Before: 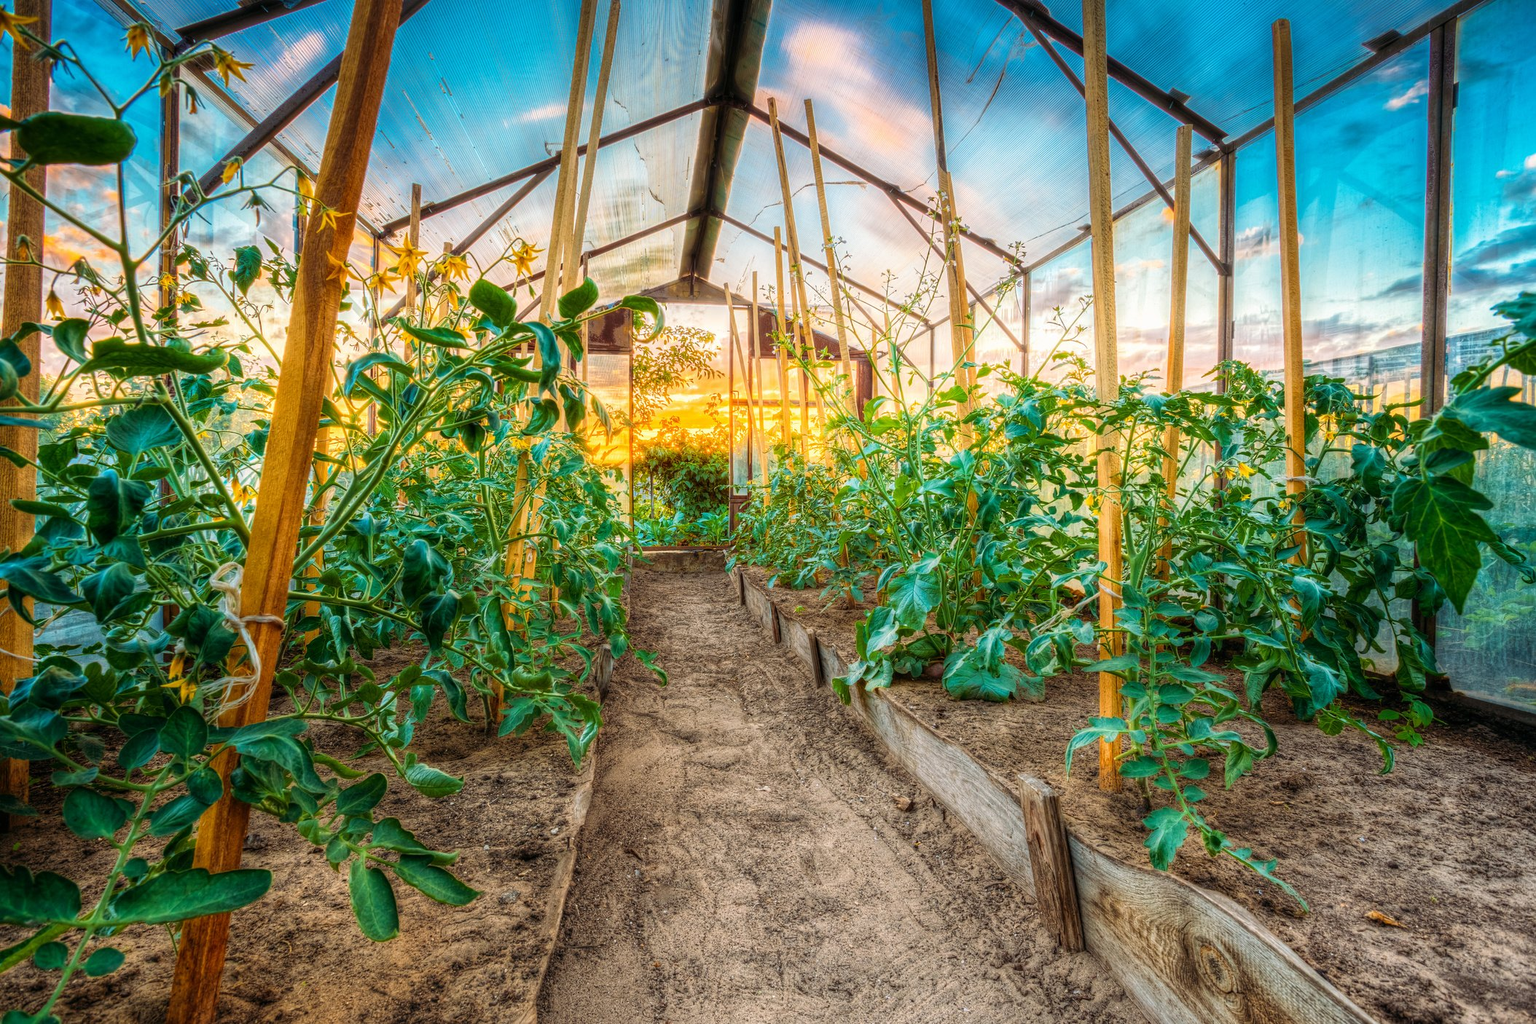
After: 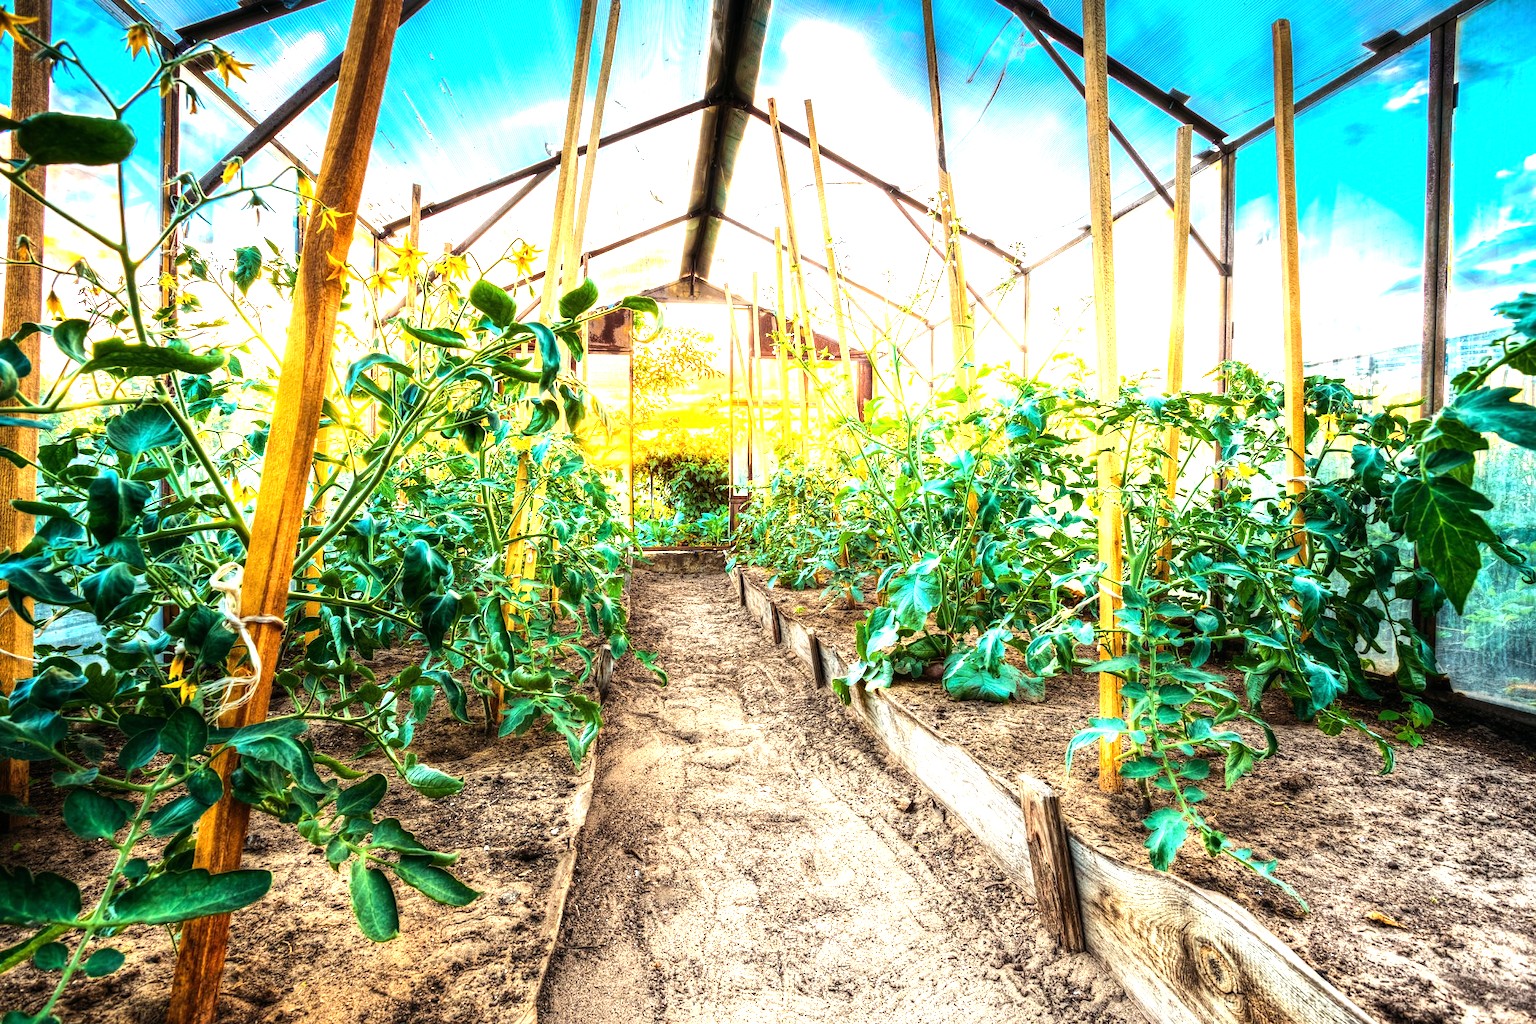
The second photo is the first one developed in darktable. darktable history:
exposure: black level correction 0, exposure 0.695 EV, compensate highlight preservation false
tone equalizer: -8 EV -1.07 EV, -7 EV -1.04 EV, -6 EV -0.829 EV, -5 EV -0.549 EV, -3 EV 0.604 EV, -2 EV 0.861 EV, -1 EV 1 EV, +0 EV 1.06 EV, edges refinement/feathering 500, mask exposure compensation -1.57 EV, preserve details no
